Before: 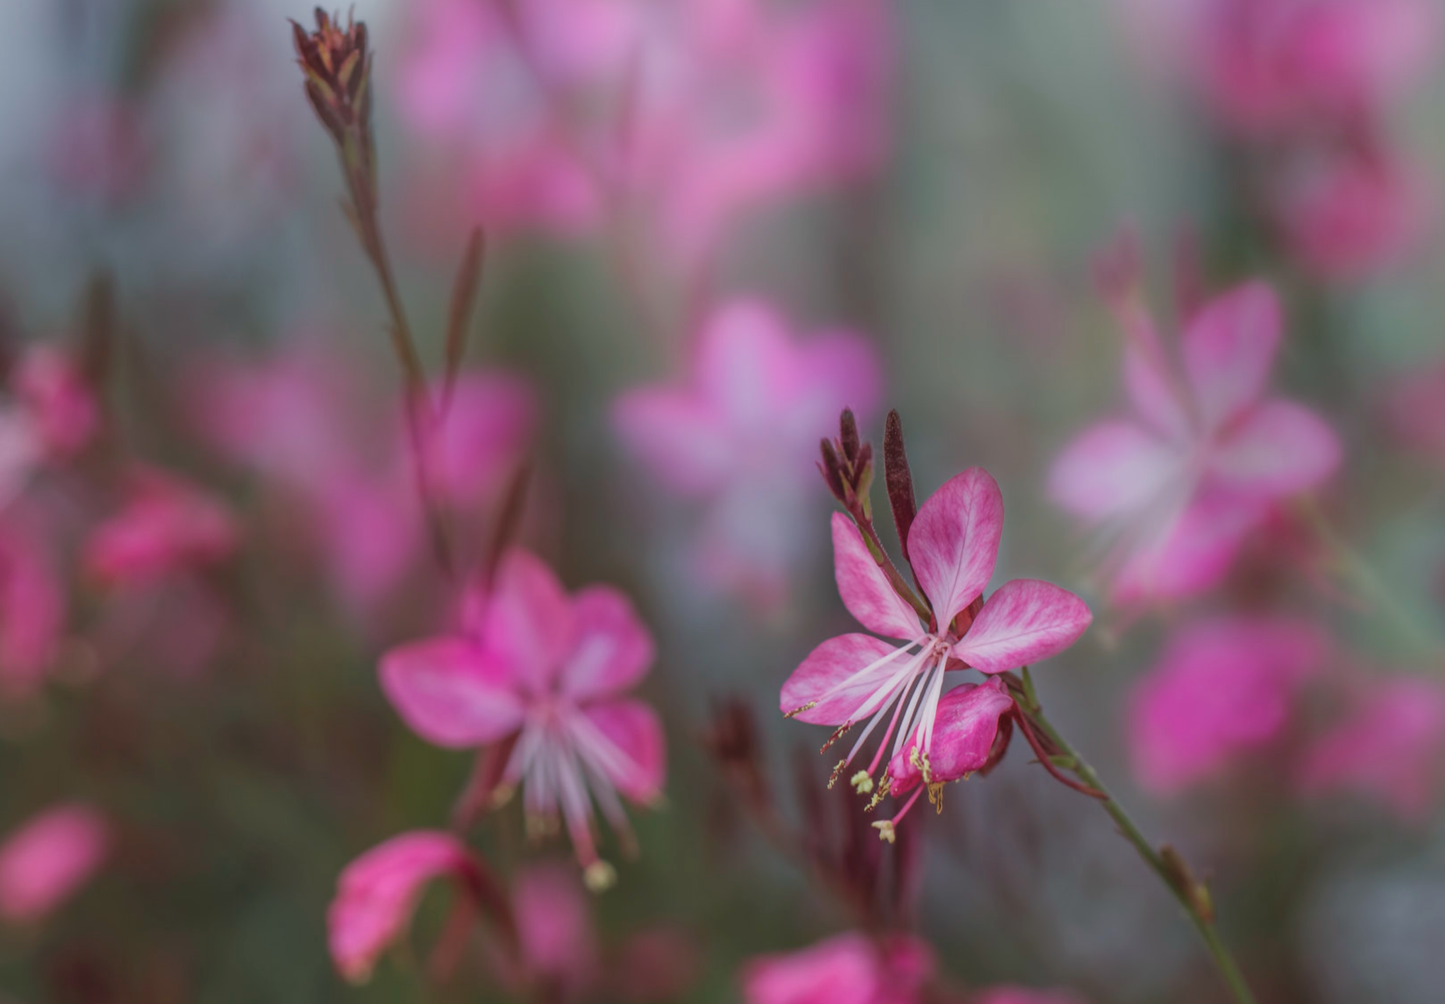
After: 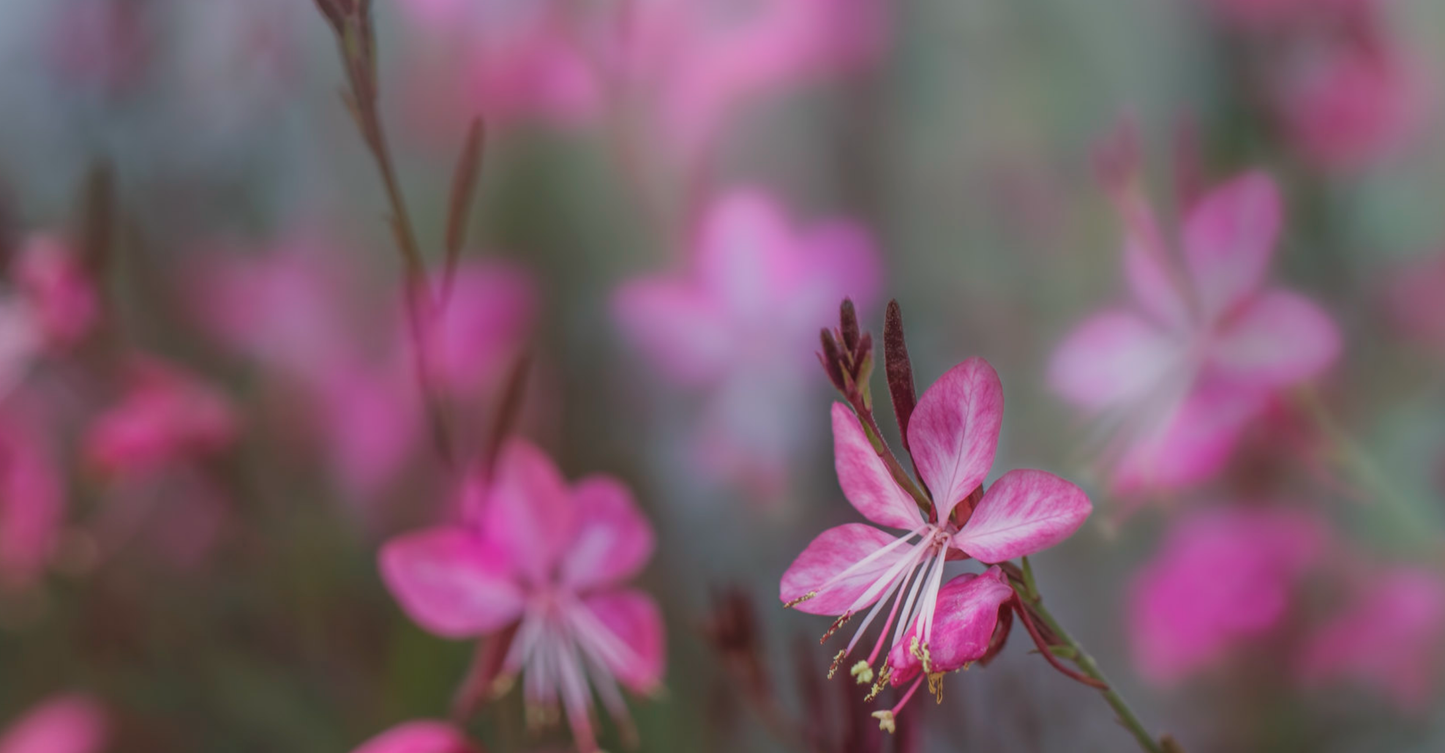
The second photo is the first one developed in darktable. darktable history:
rotate and perspective: automatic cropping off
crop: top 11.038%, bottom 13.962%
